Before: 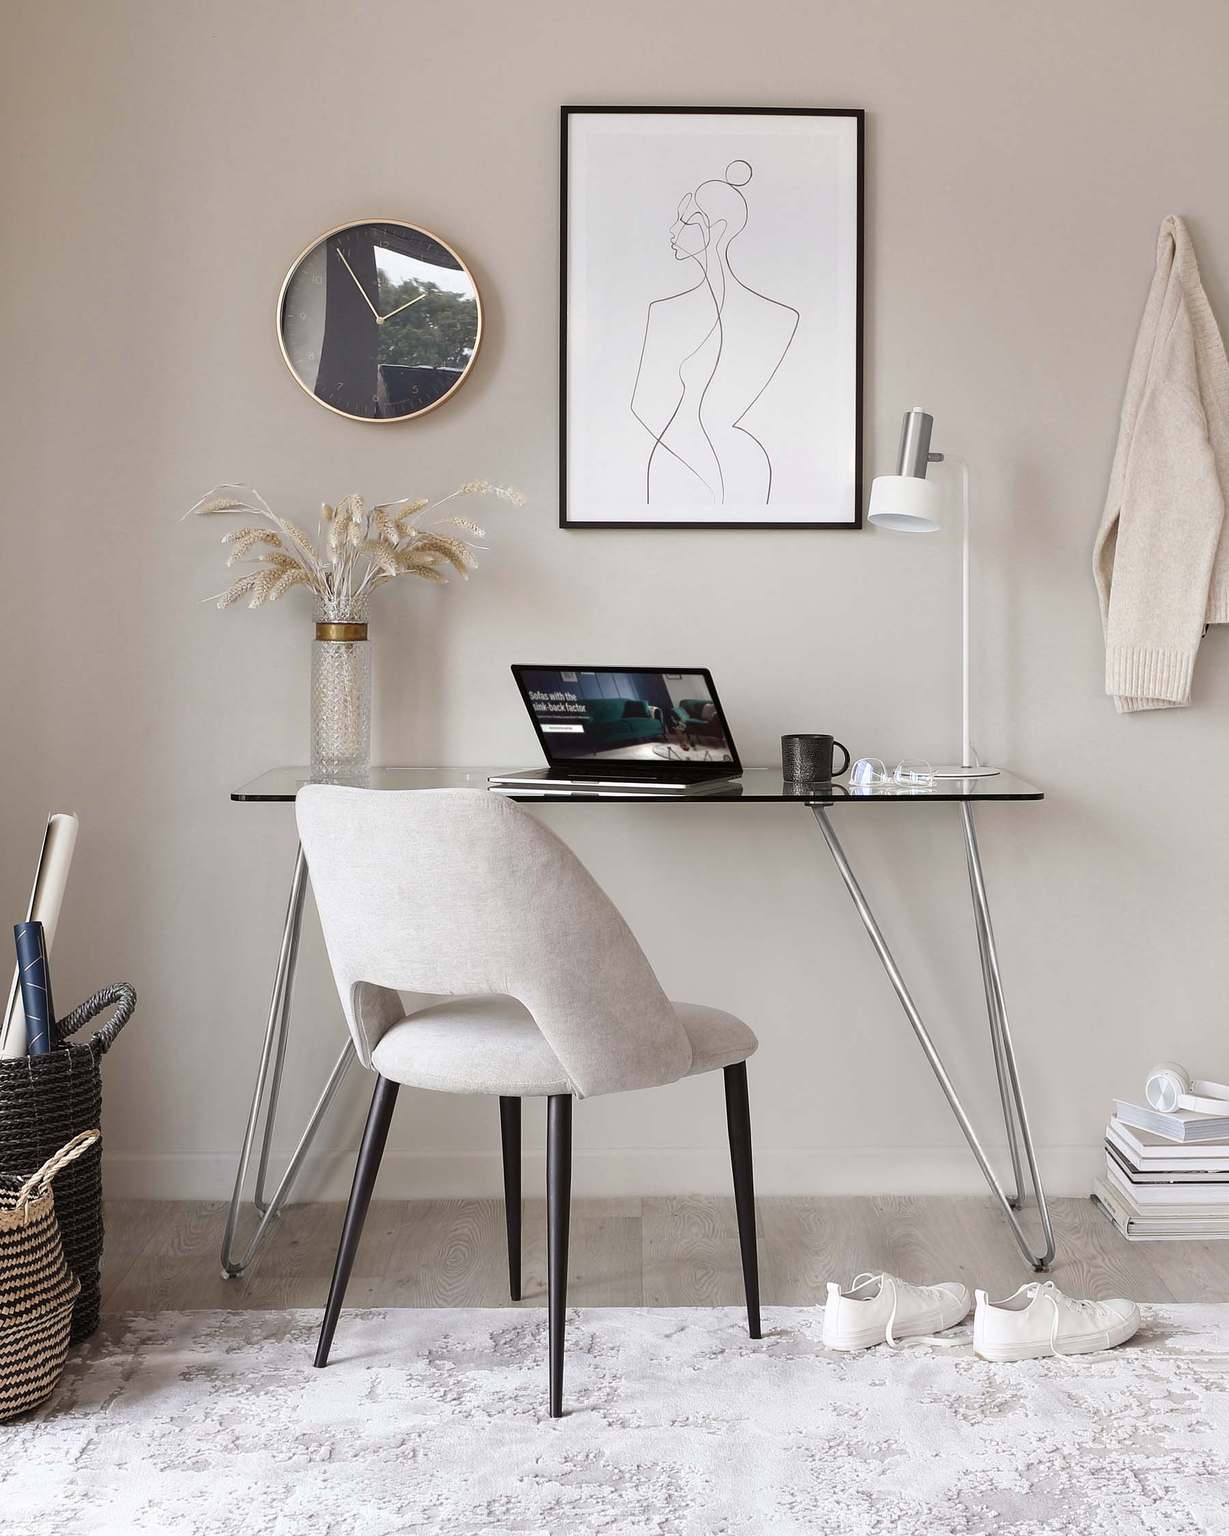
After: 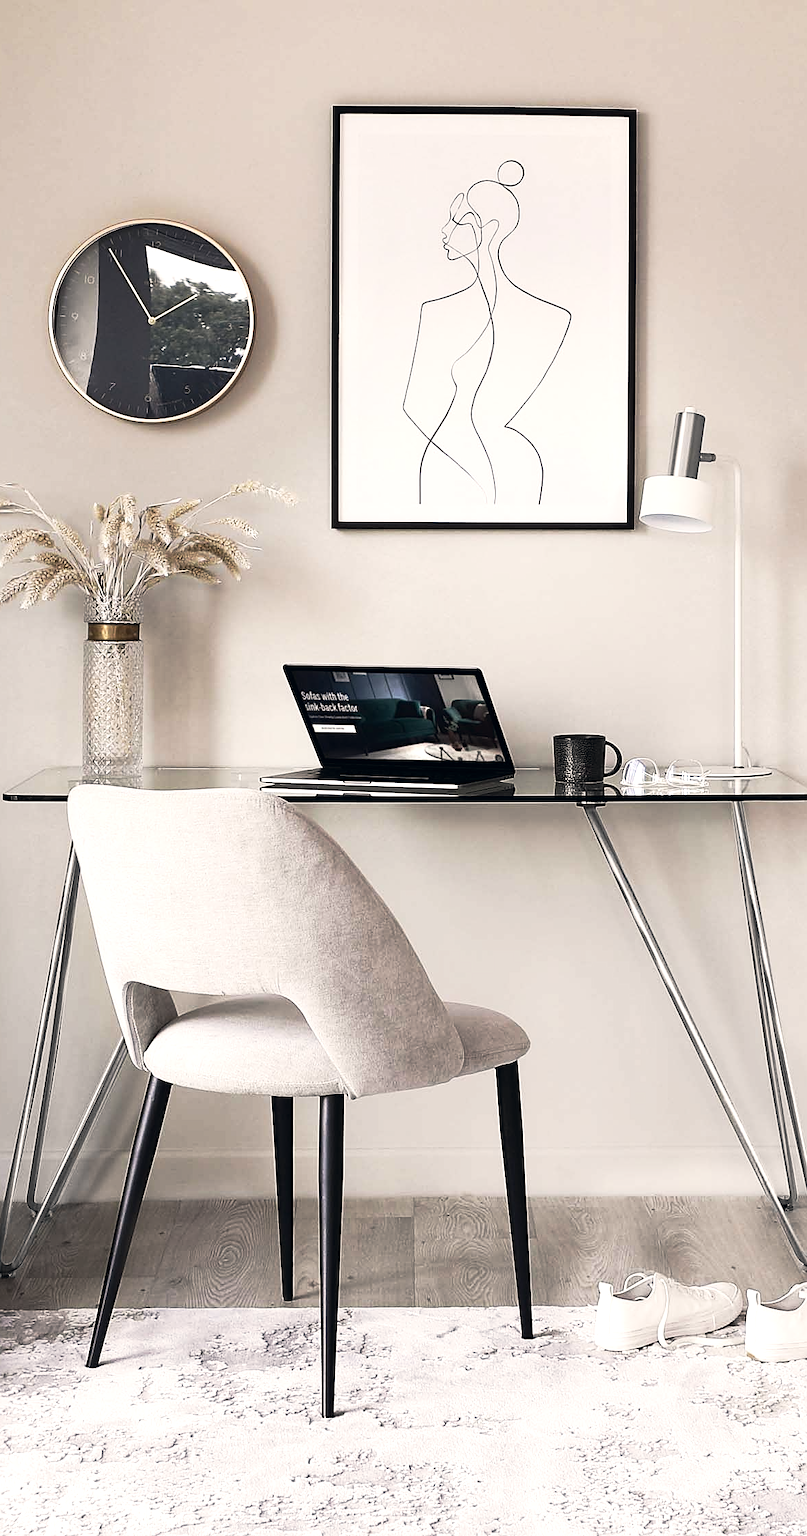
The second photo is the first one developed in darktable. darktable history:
sharpen: on, module defaults
crop and rotate: left 18.59%, right 15.656%
exposure: exposure -0.323 EV, compensate highlight preservation false
base curve: curves: ch0 [(0, 0) (0.257, 0.25) (0.482, 0.586) (0.757, 0.871) (1, 1)], preserve colors none
color correction: highlights a* 2.81, highlights b* 5.01, shadows a* -1.96, shadows b* -4.96, saturation 0.802
tone equalizer: -8 EV -0.733 EV, -7 EV -0.734 EV, -6 EV -0.602 EV, -5 EV -0.366 EV, -3 EV 0.397 EV, -2 EV 0.6 EV, -1 EV 0.698 EV, +0 EV 0.755 EV, edges refinement/feathering 500, mask exposure compensation -1.57 EV, preserve details no
